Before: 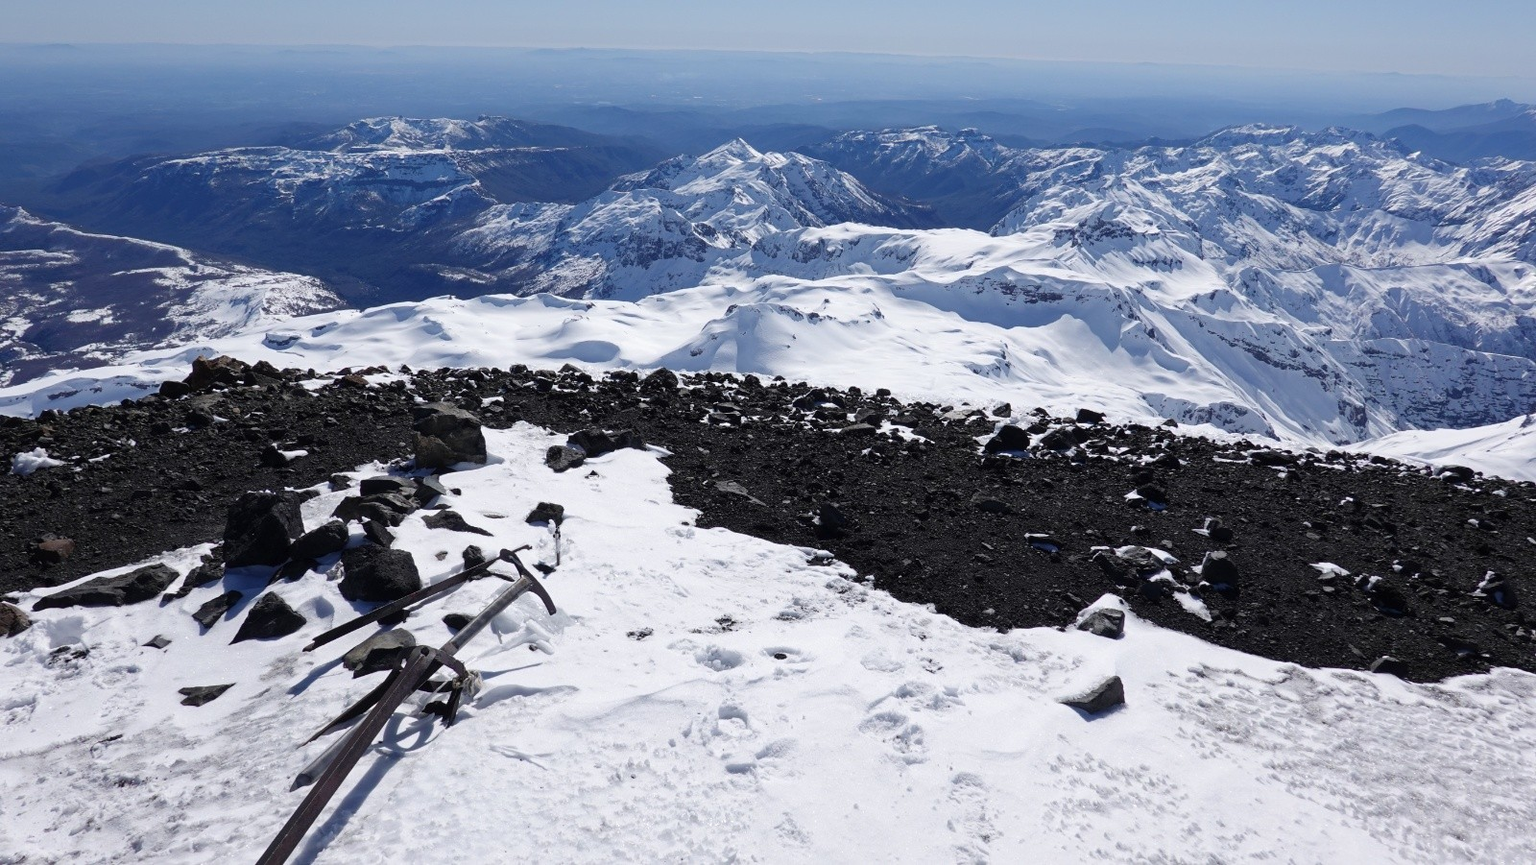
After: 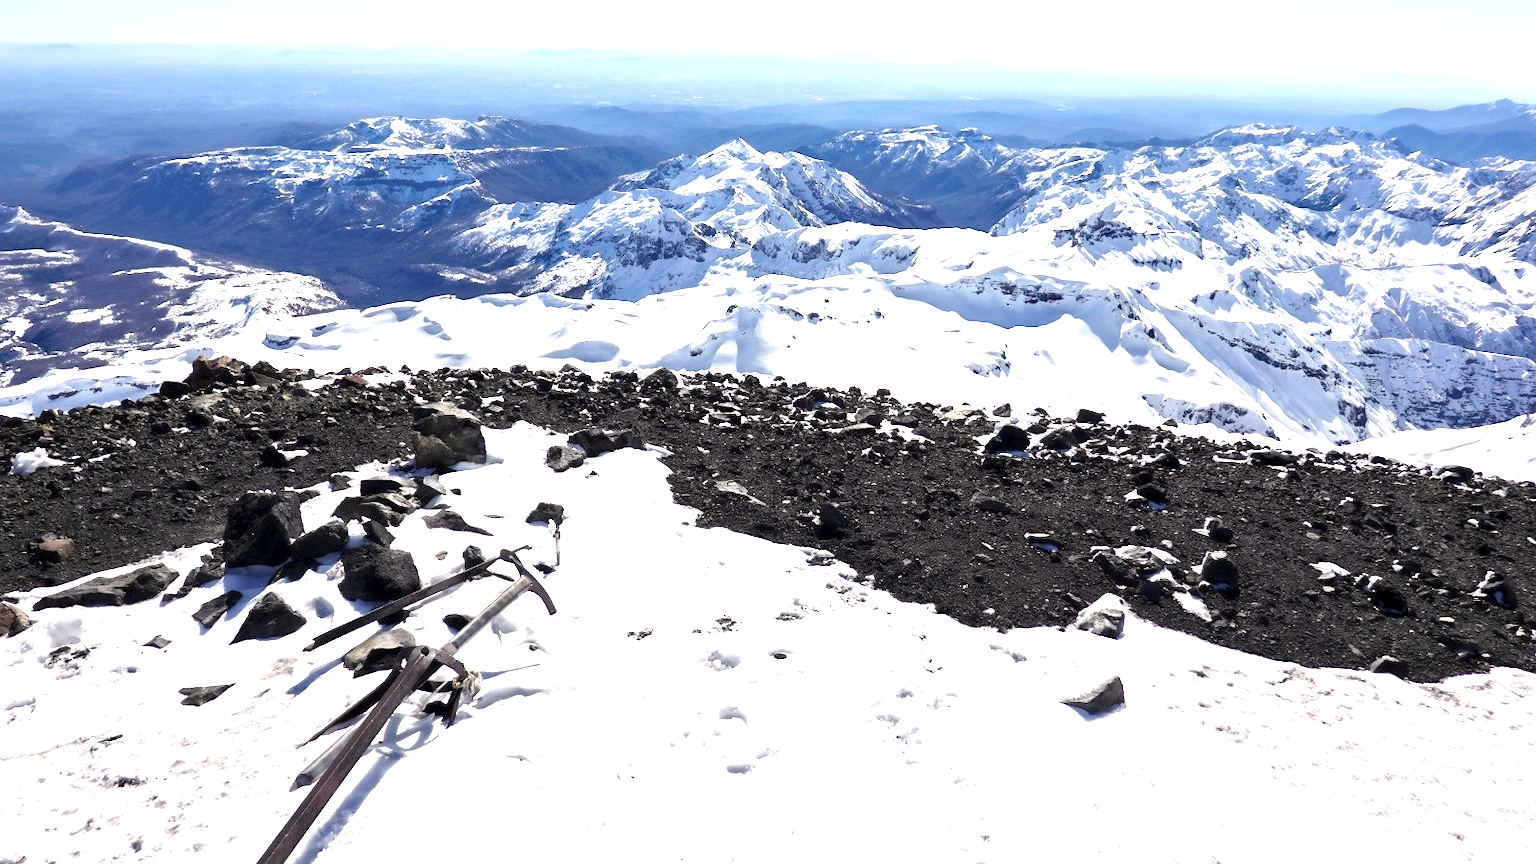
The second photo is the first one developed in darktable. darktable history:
exposure: black level correction 0, exposure 1.45 EV, compensate exposure bias true, compensate highlight preservation false
white balance: red 1.045, blue 0.932
contrast equalizer: y [[0.513, 0.565, 0.608, 0.562, 0.512, 0.5], [0.5 ×6], [0.5, 0.5, 0.5, 0.528, 0.598, 0.658], [0 ×6], [0 ×6]]
